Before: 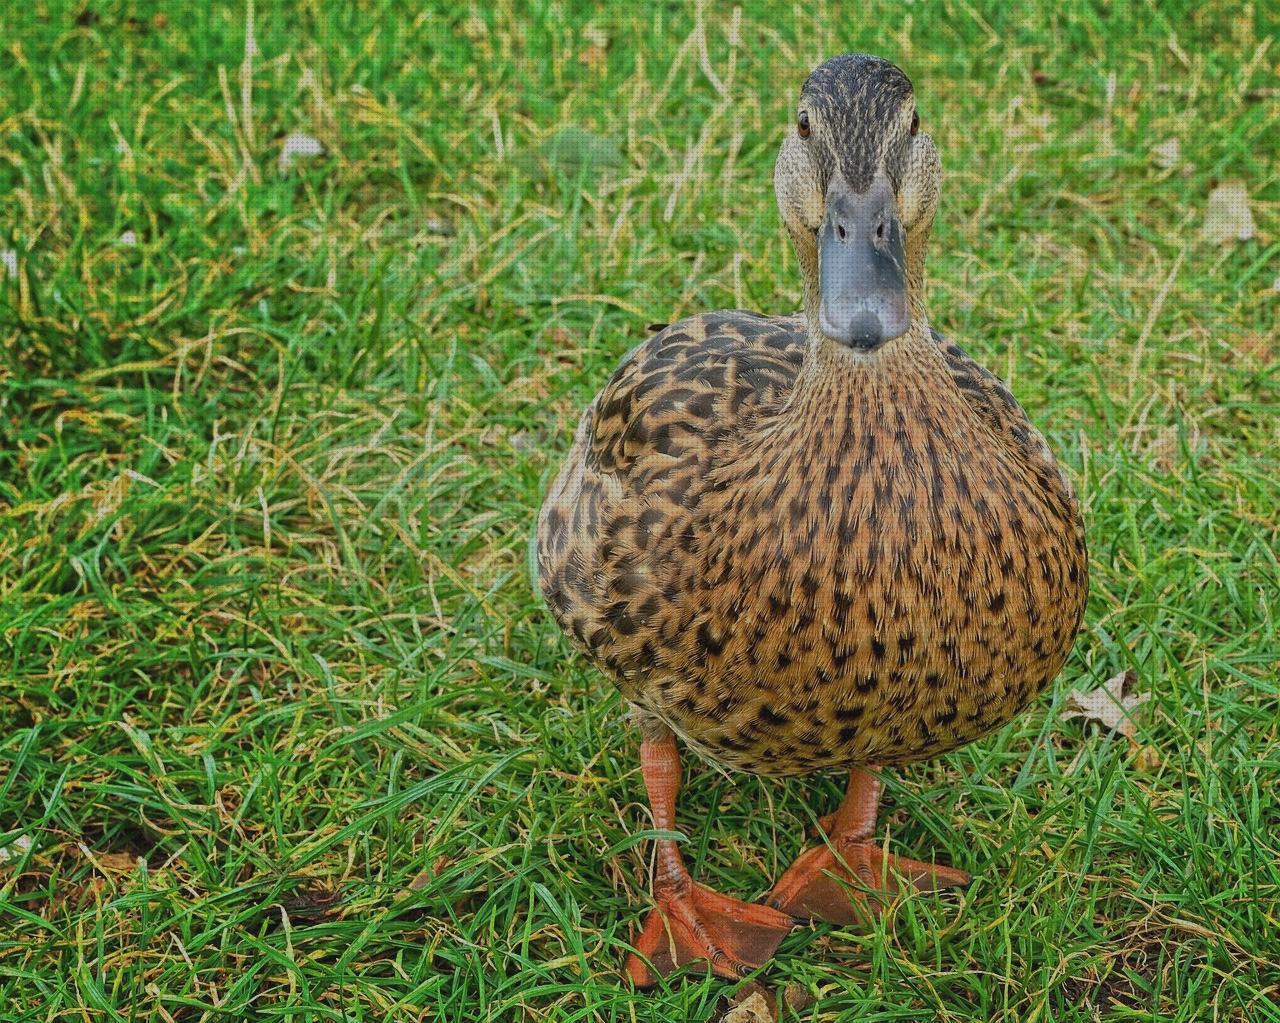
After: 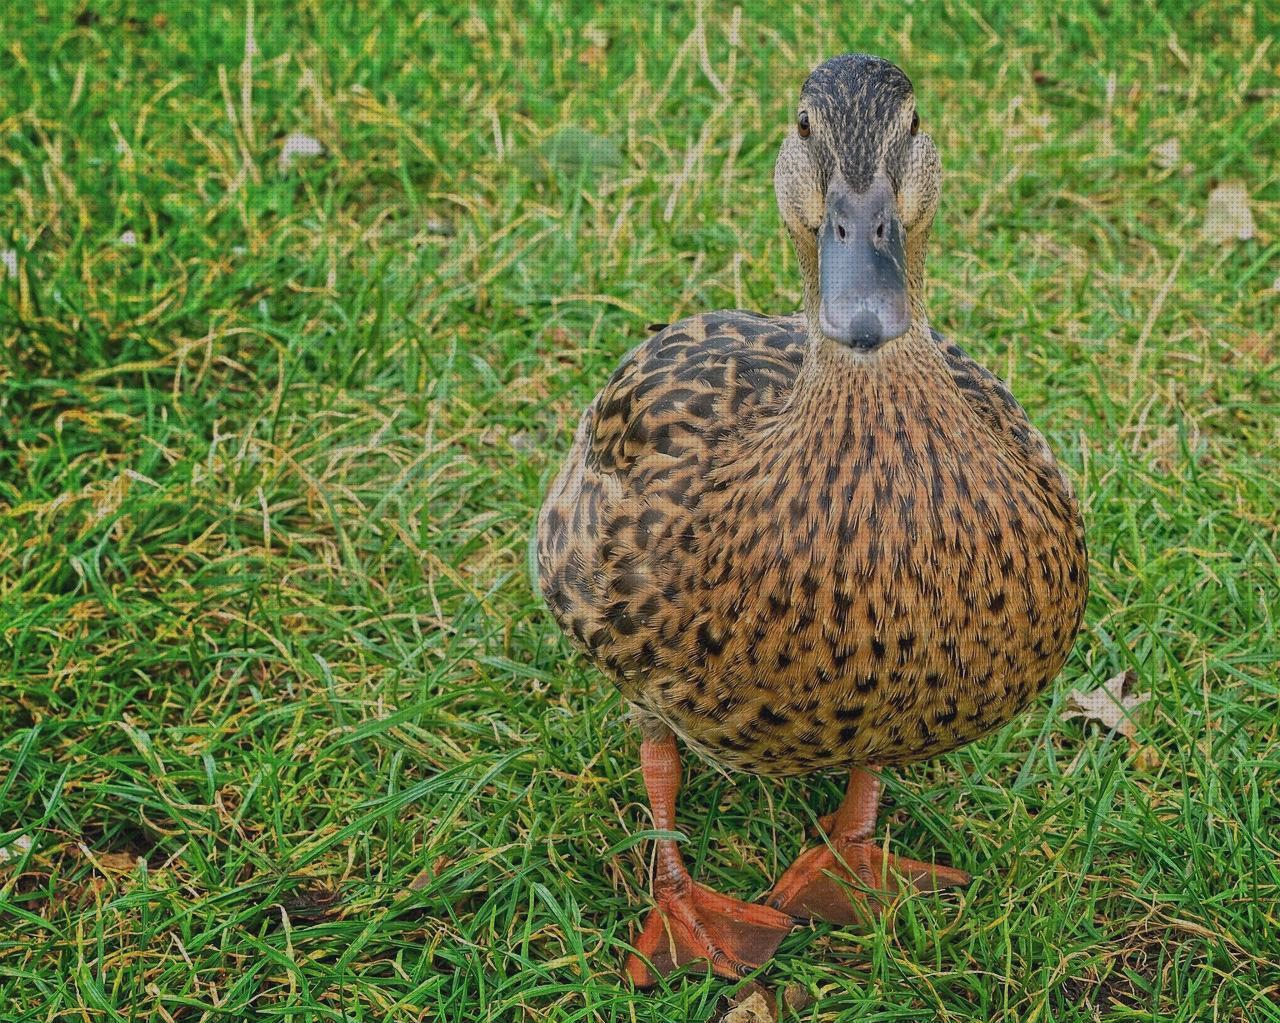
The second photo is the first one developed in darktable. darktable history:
color balance rgb: shadows lift › chroma 1.41%, shadows lift › hue 260°, power › chroma 0.5%, power › hue 260°, highlights gain › chroma 1%, highlights gain › hue 27°, saturation formula JzAzBz (2021)
